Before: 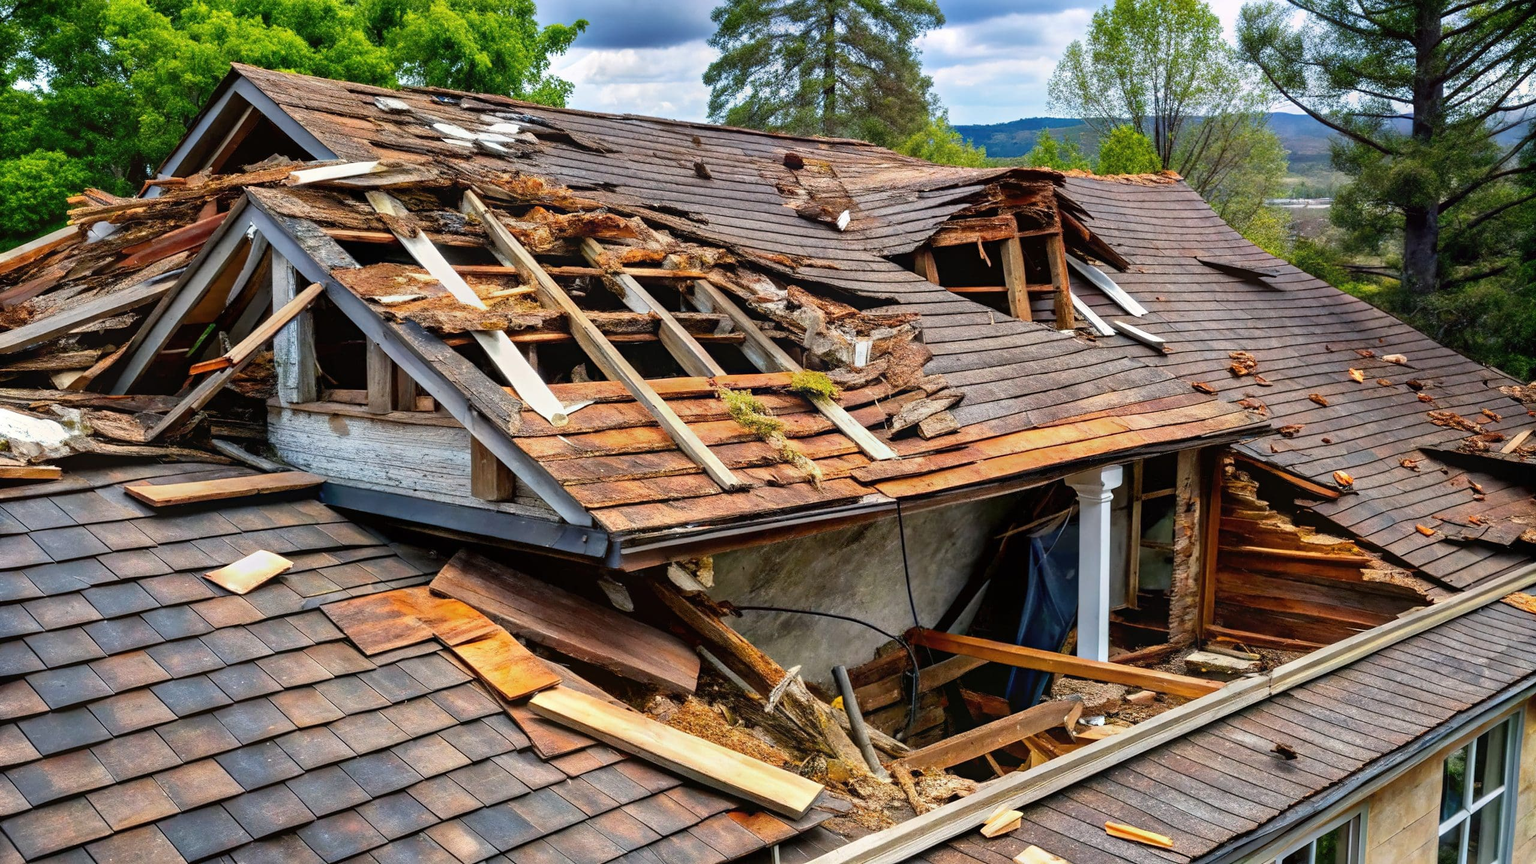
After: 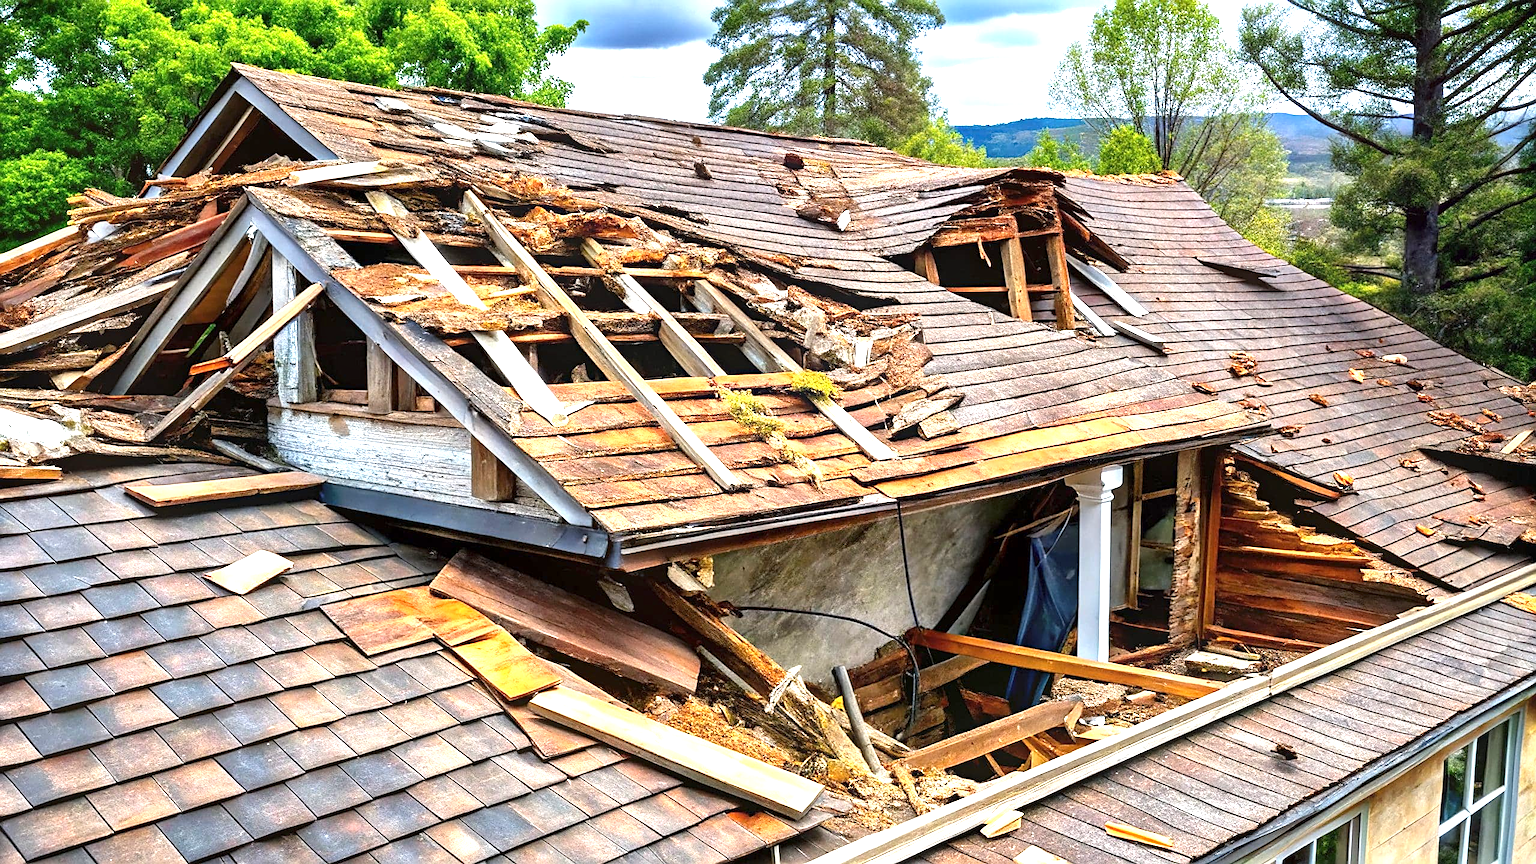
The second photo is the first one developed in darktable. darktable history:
sharpen: on, module defaults
local contrast: mode bilateral grid, contrast 19, coarseness 51, detail 119%, midtone range 0.2
exposure: black level correction 0, exposure 1.102 EV, compensate highlight preservation false
